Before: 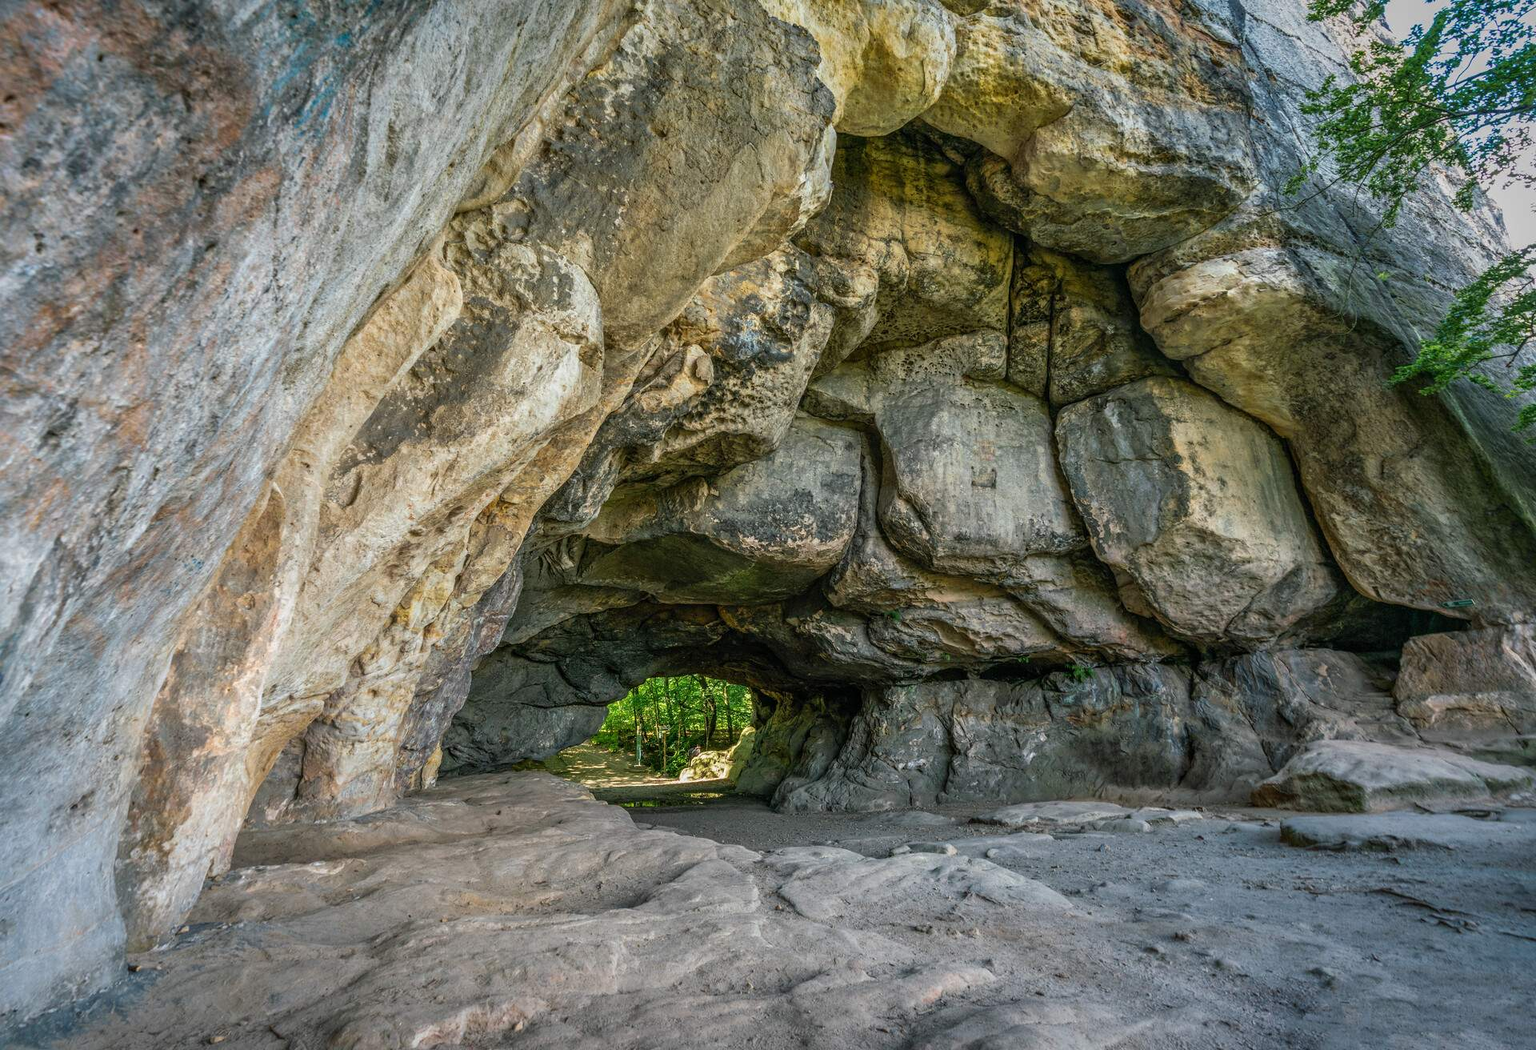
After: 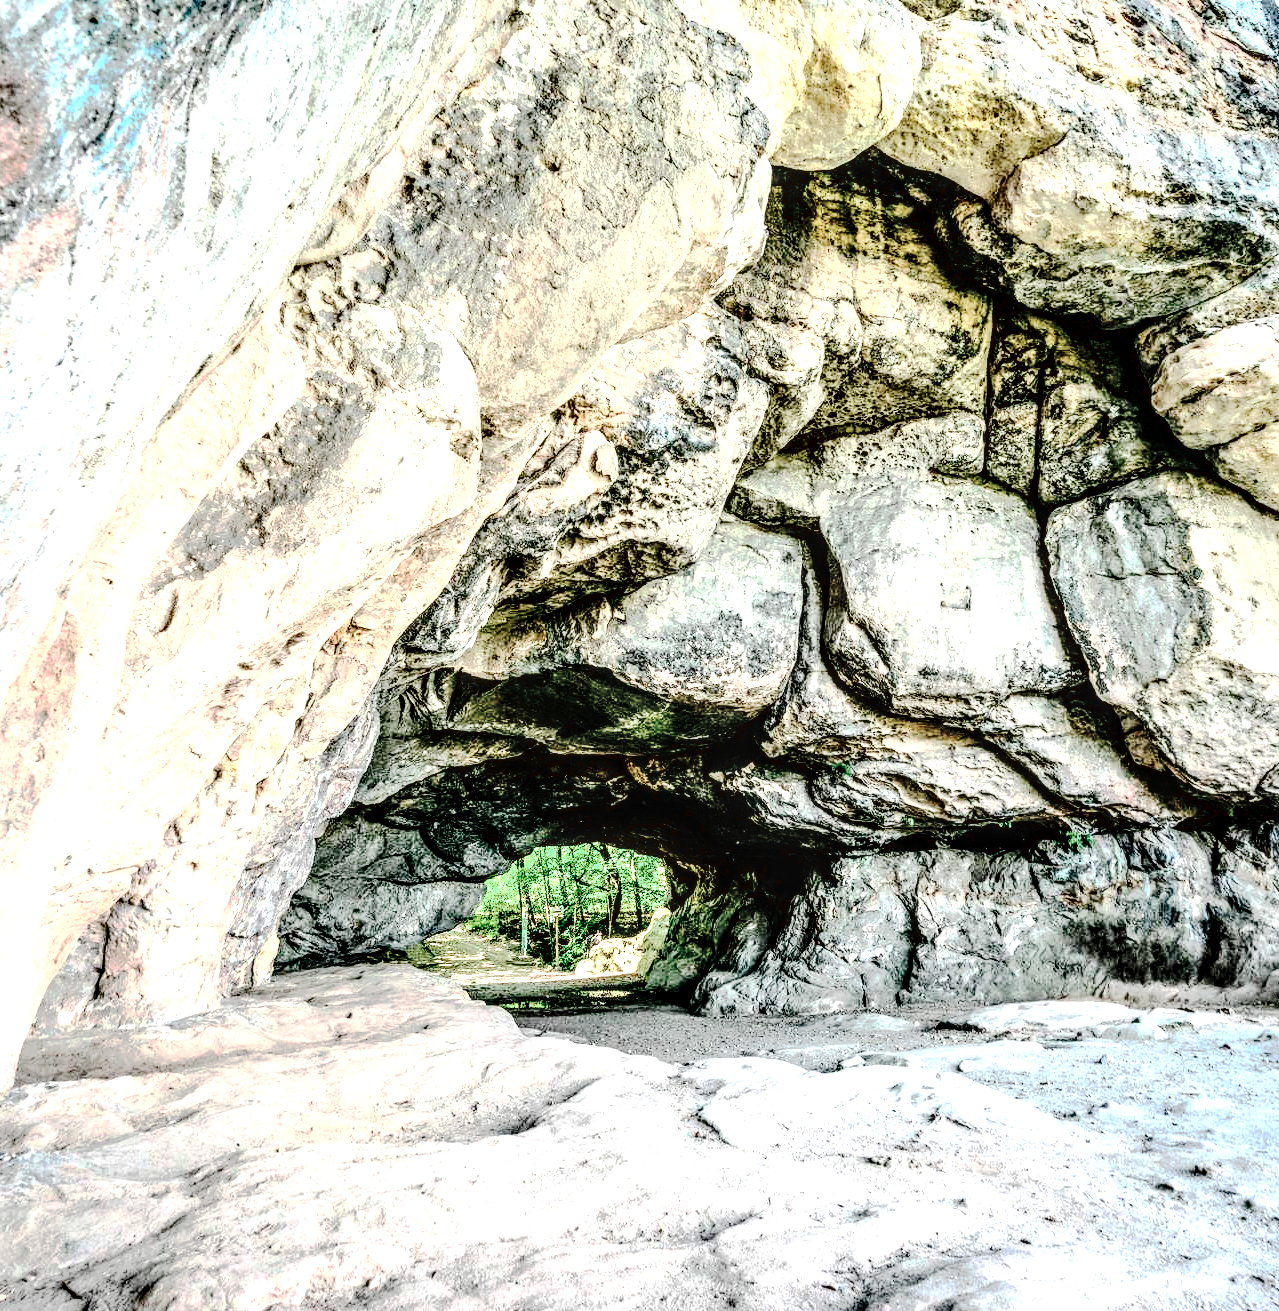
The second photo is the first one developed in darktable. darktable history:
tone curve: curves: ch0 [(0, 0) (0.003, 0.198) (0.011, 0.198) (0.025, 0.198) (0.044, 0.198) (0.069, 0.201) (0.1, 0.202) (0.136, 0.207) (0.177, 0.212) (0.224, 0.222) (0.277, 0.27) (0.335, 0.332) (0.399, 0.422) (0.468, 0.542) (0.543, 0.626) (0.623, 0.698) (0.709, 0.764) (0.801, 0.82) (0.898, 0.863) (1, 1)], preserve colors none
exposure: black level correction 0, exposure 1.7 EV, compensate exposure bias true, compensate highlight preservation false
local contrast: highlights 80%, shadows 57%, detail 175%, midtone range 0.602
contrast brightness saturation: contrast 0.39, brightness 0.1
crop and rotate: left 14.292%, right 19.041%
color contrast: blue-yellow contrast 0.7
